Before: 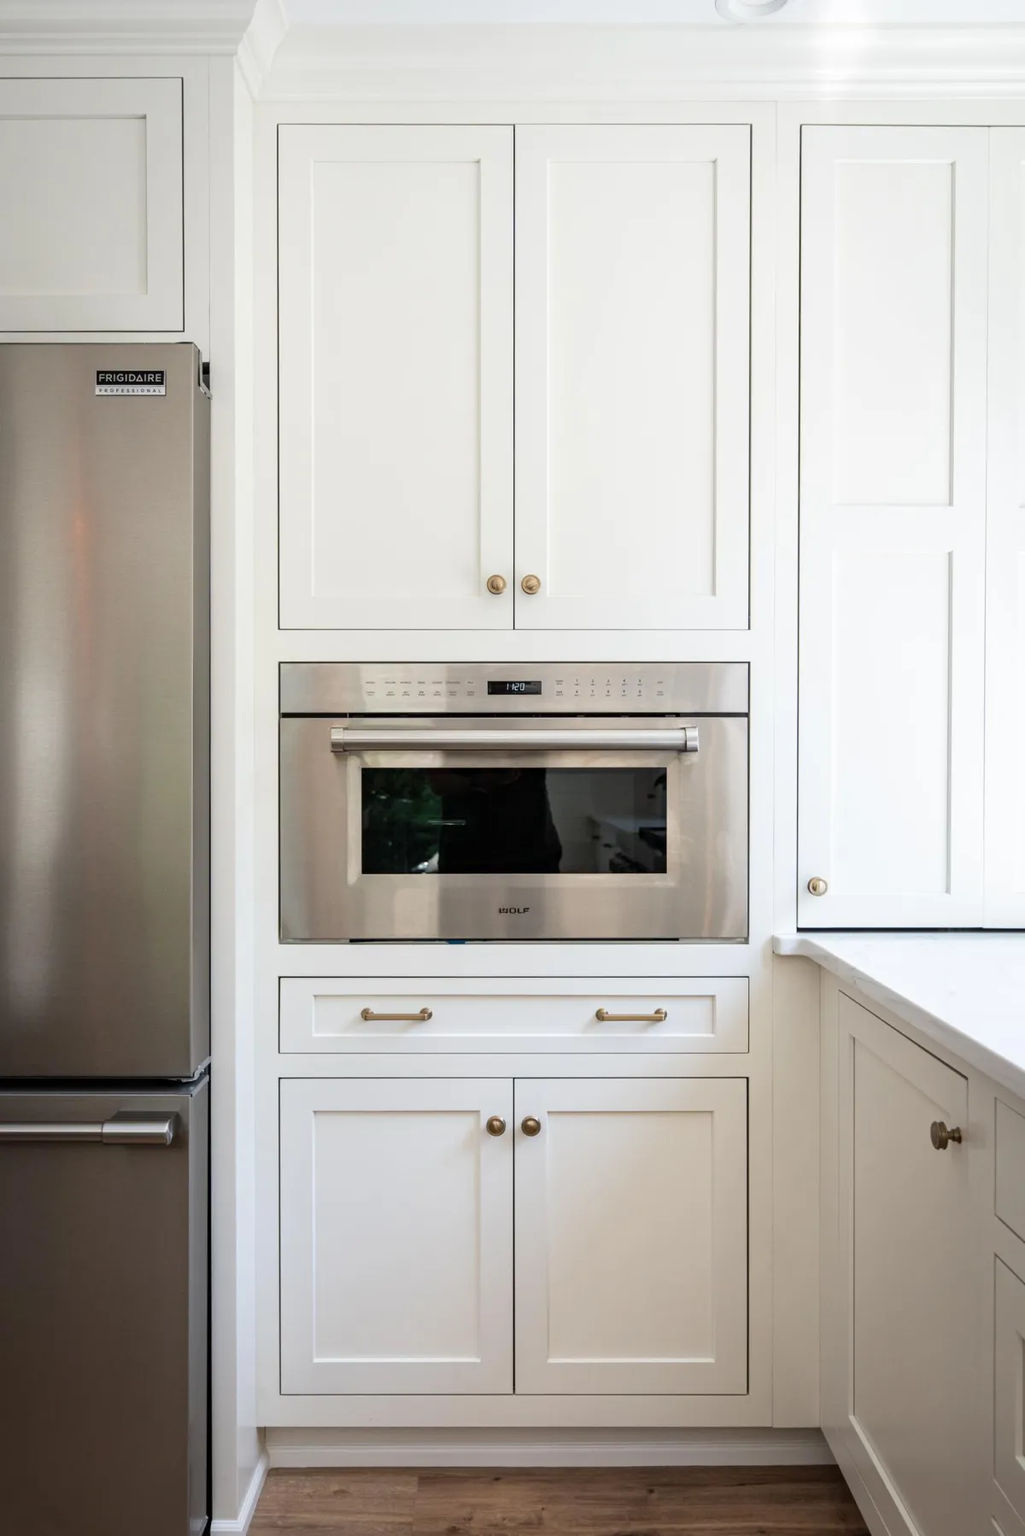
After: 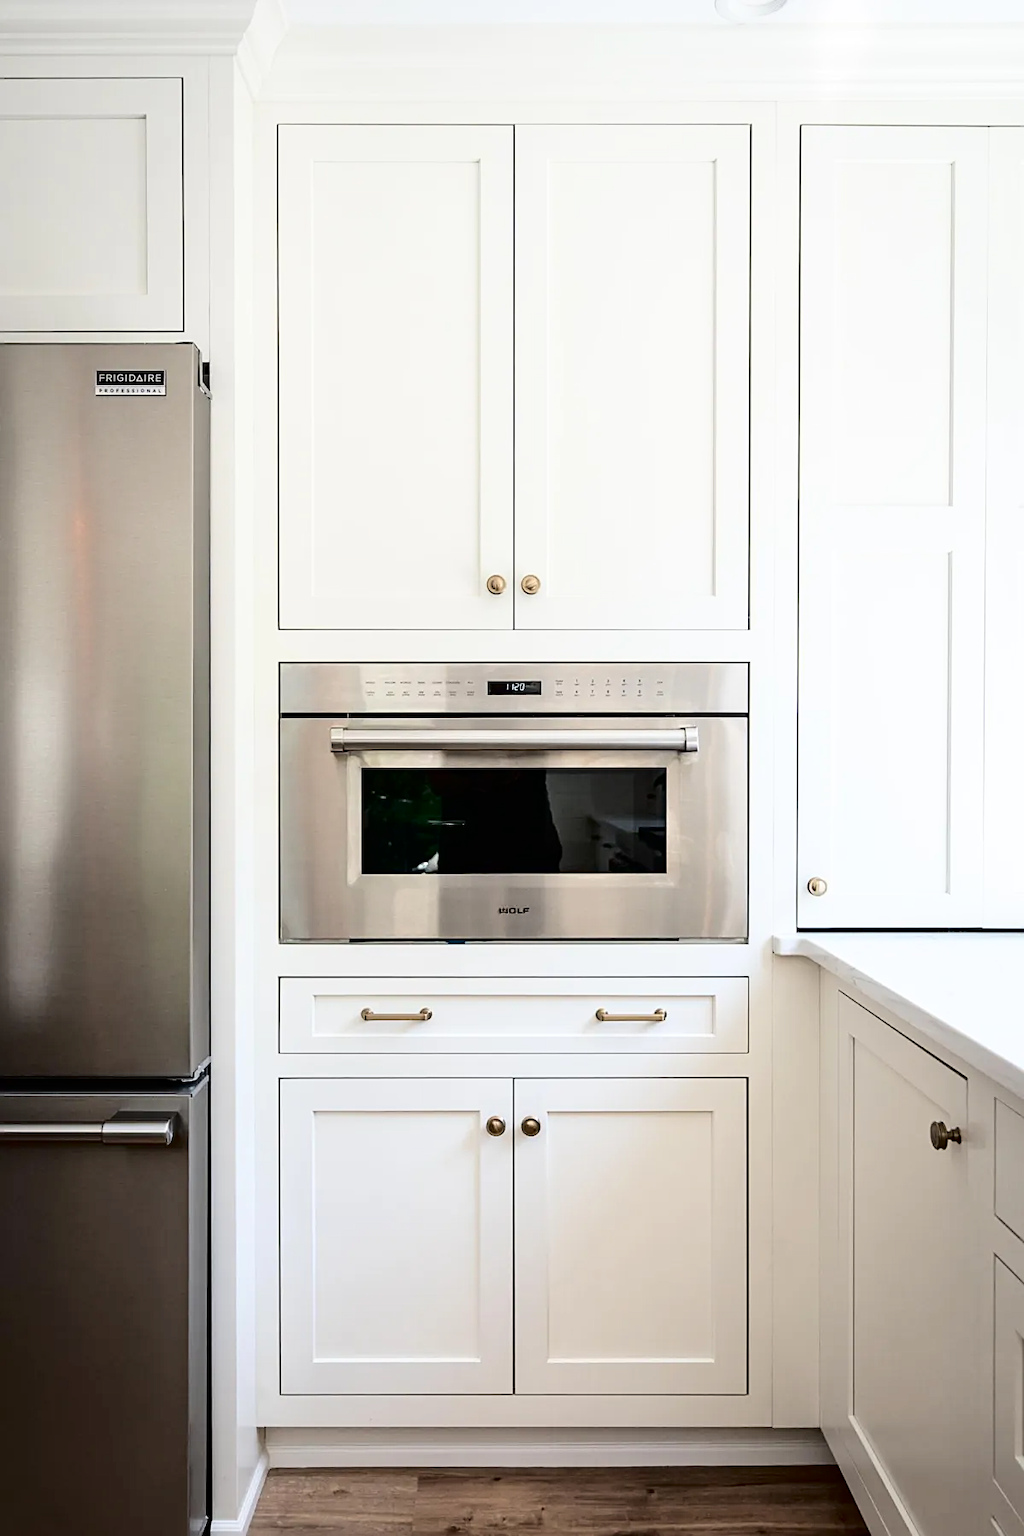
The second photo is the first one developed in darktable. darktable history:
tone curve: curves: ch0 [(0, 0) (0.003, 0.003) (0.011, 0.005) (0.025, 0.008) (0.044, 0.012) (0.069, 0.02) (0.1, 0.031) (0.136, 0.047) (0.177, 0.088) (0.224, 0.141) (0.277, 0.222) (0.335, 0.32) (0.399, 0.425) (0.468, 0.524) (0.543, 0.623) (0.623, 0.716) (0.709, 0.796) (0.801, 0.88) (0.898, 0.959) (1, 1)], color space Lab, independent channels, preserve colors none
sharpen: on, module defaults
